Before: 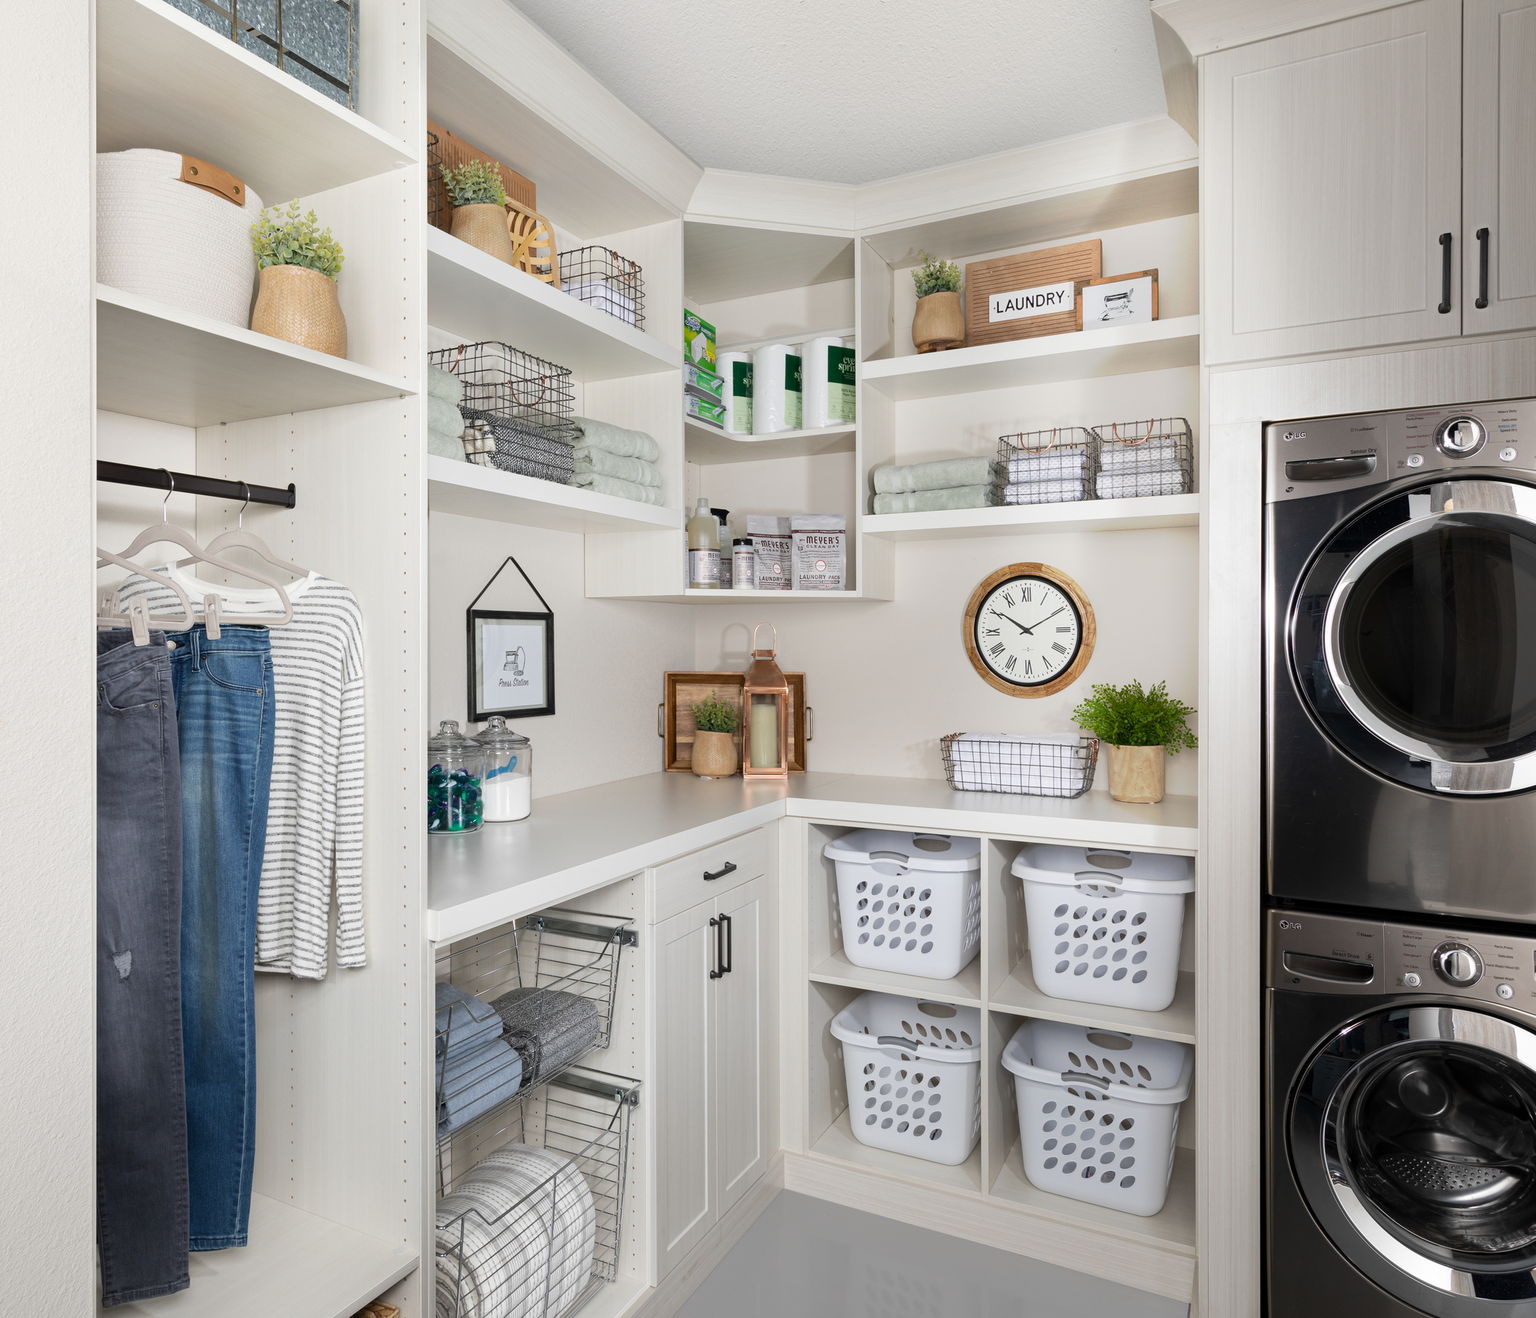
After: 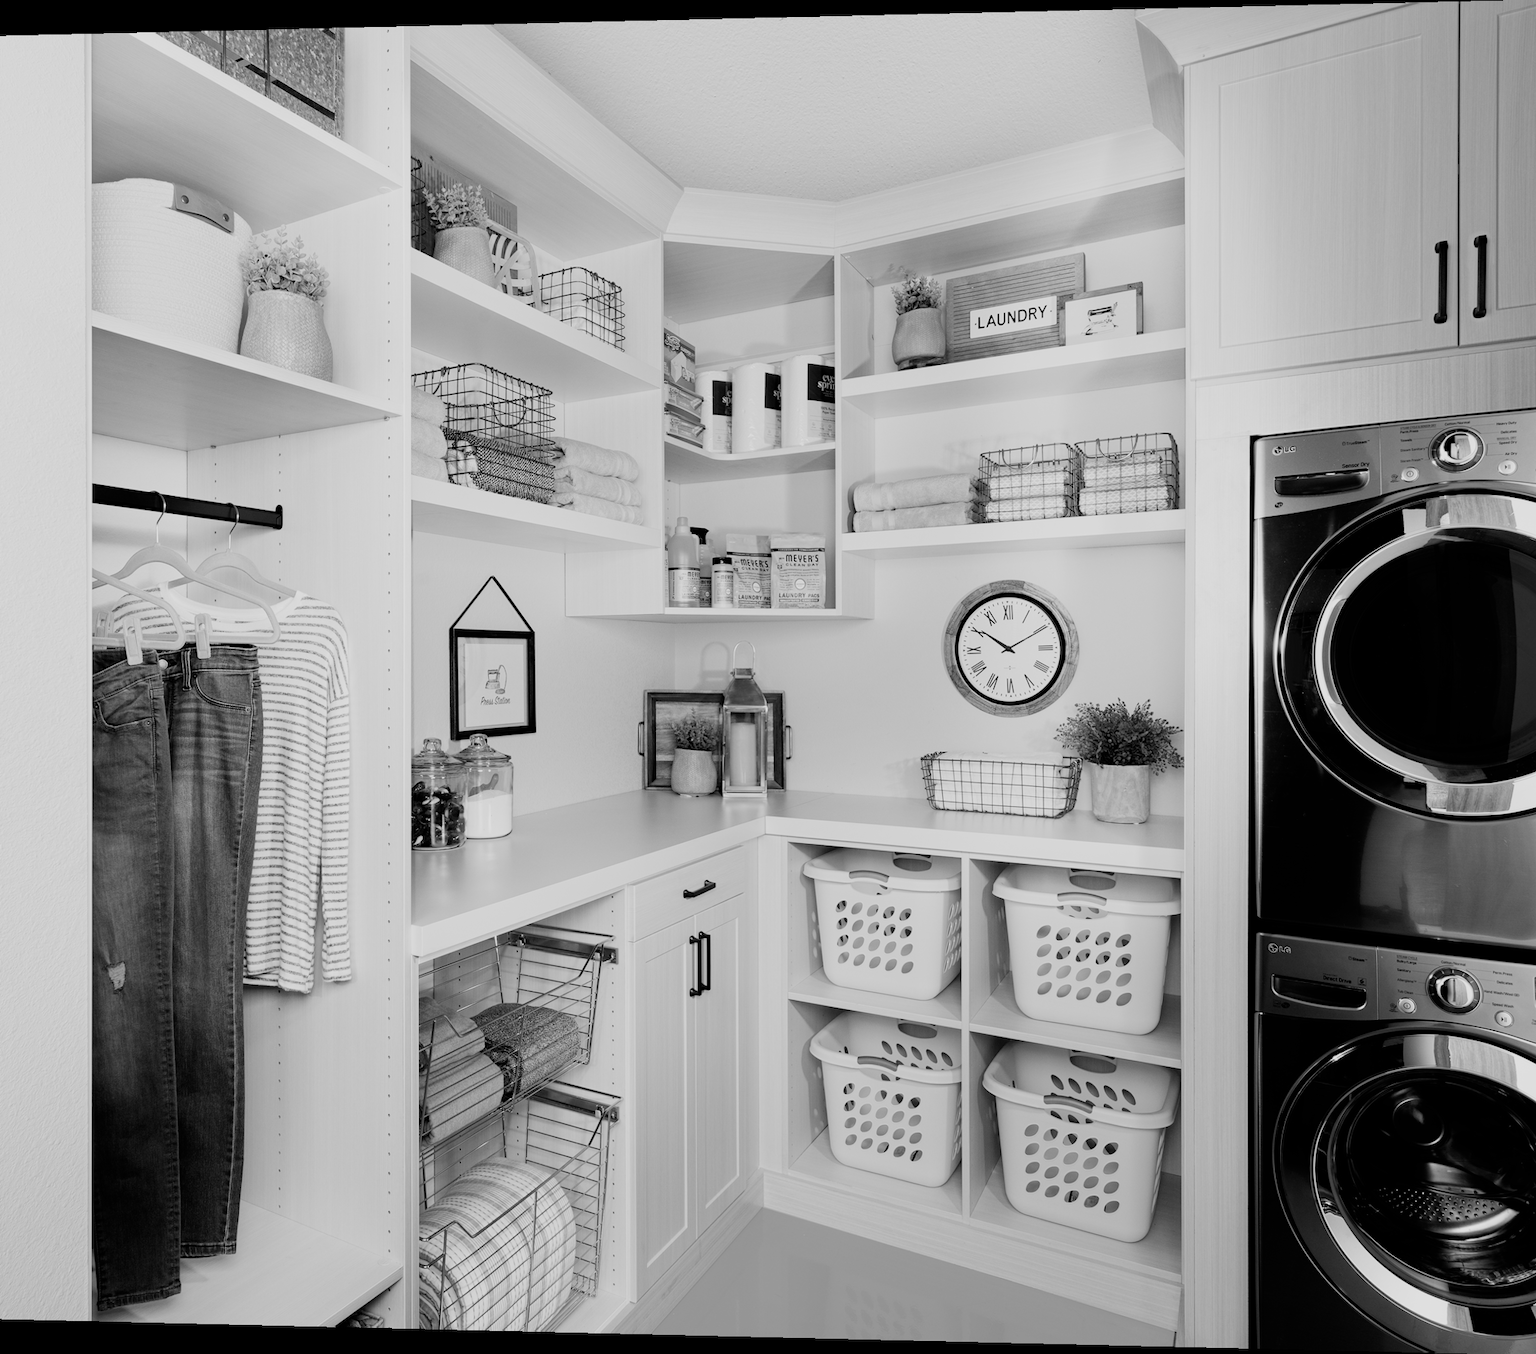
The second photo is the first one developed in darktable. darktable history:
monochrome: a -6.99, b 35.61, size 1.4
rotate and perspective: lens shift (horizontal) -0.055, automatic cropping off
filmic rgb: black relative exposure -5 EV, hardness 2.88, contrast 1.3, highlights saturation mix -30%
